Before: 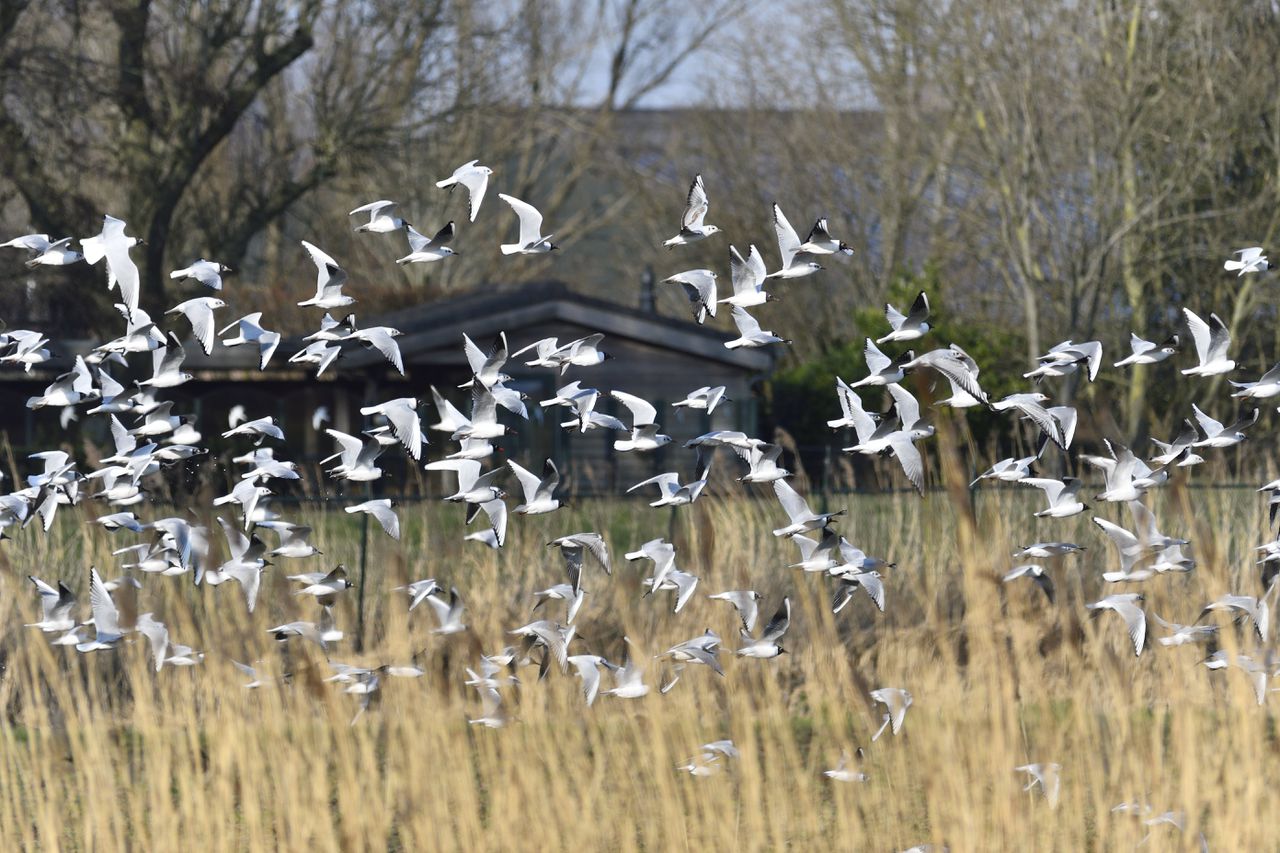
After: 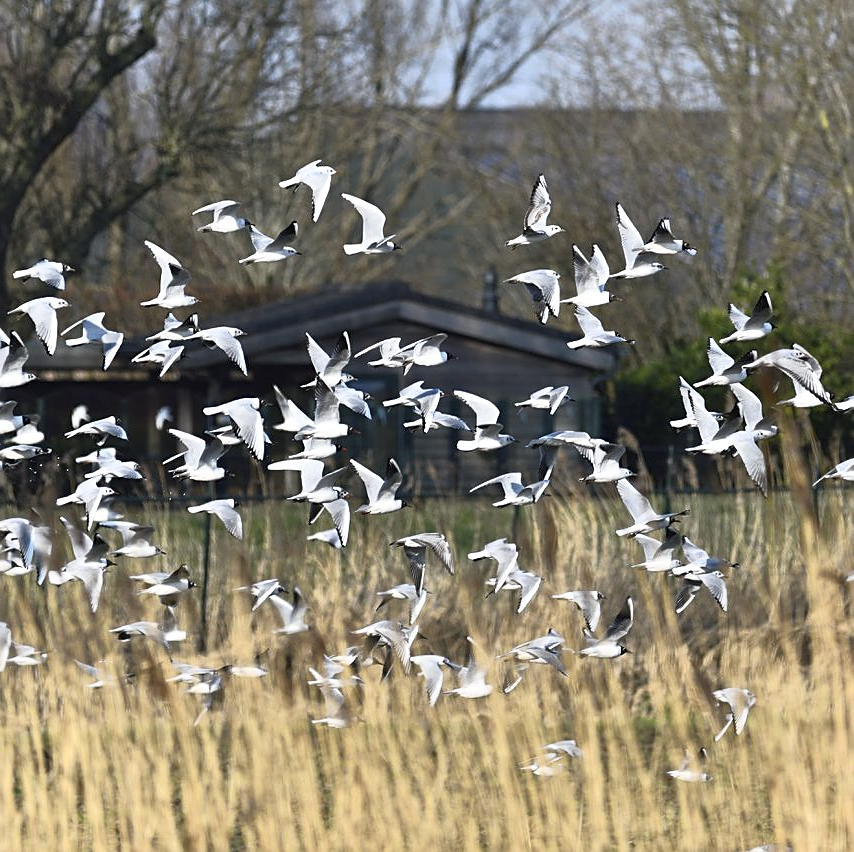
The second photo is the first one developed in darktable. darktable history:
sharpen: on, module defaults
base curve: curves: ch0 [(0, 0) (0.257, 0.25) (0.482, 0.586) (0.757, 0.871) (1, 1)]
crop and rotate: left 12.309%, right 20.959%
